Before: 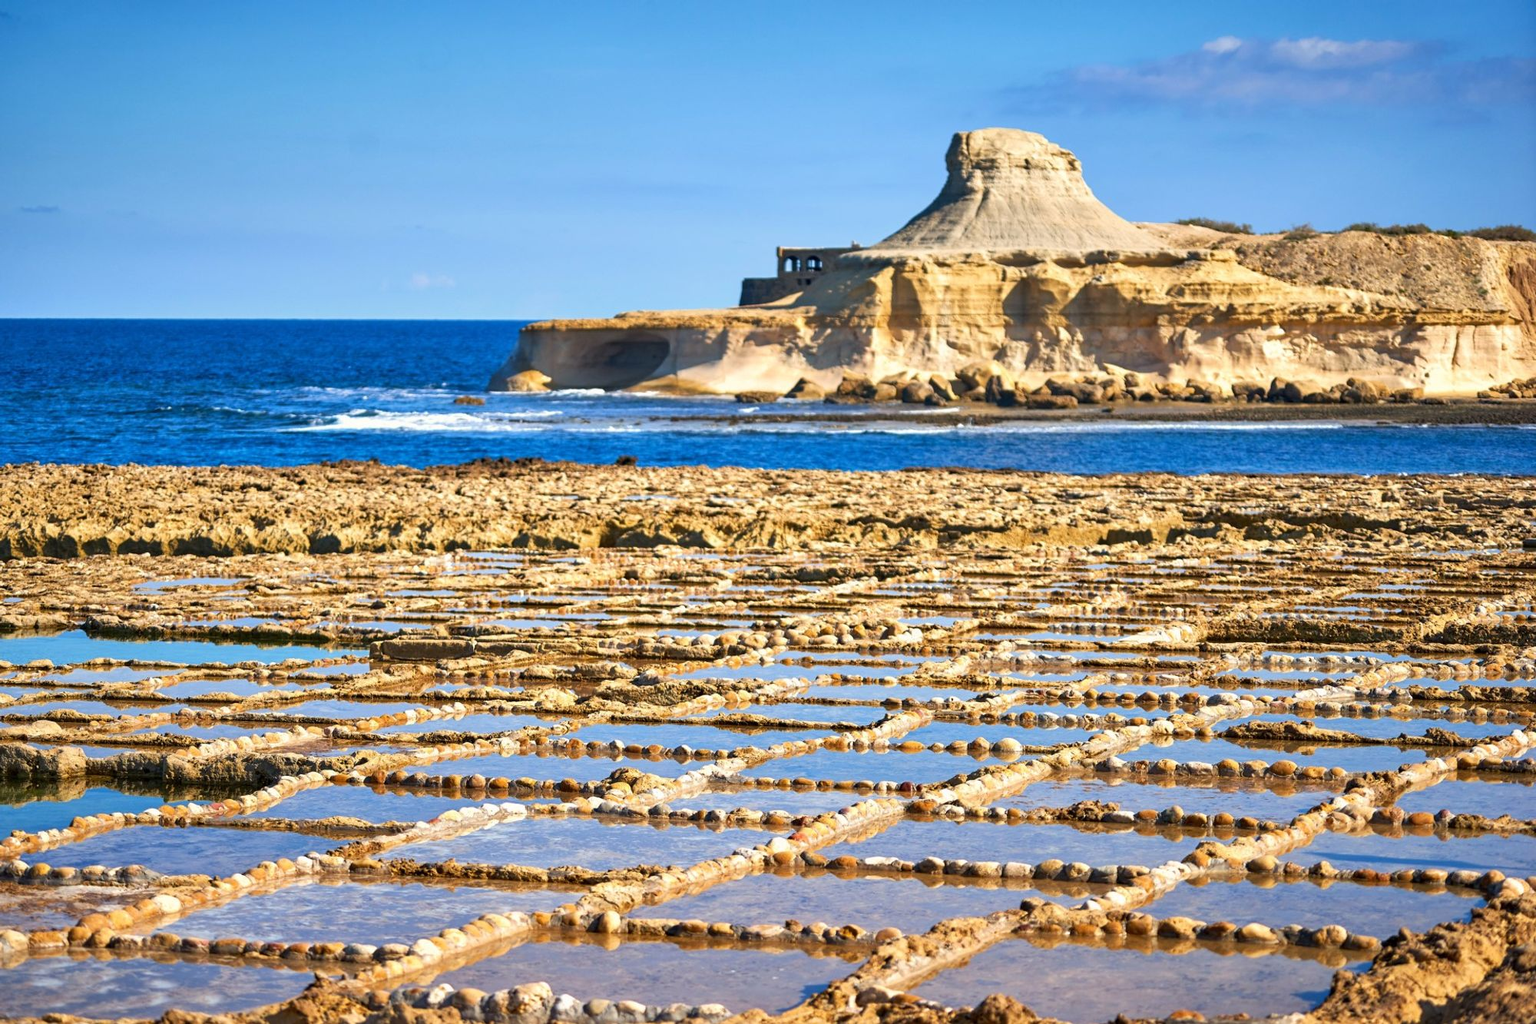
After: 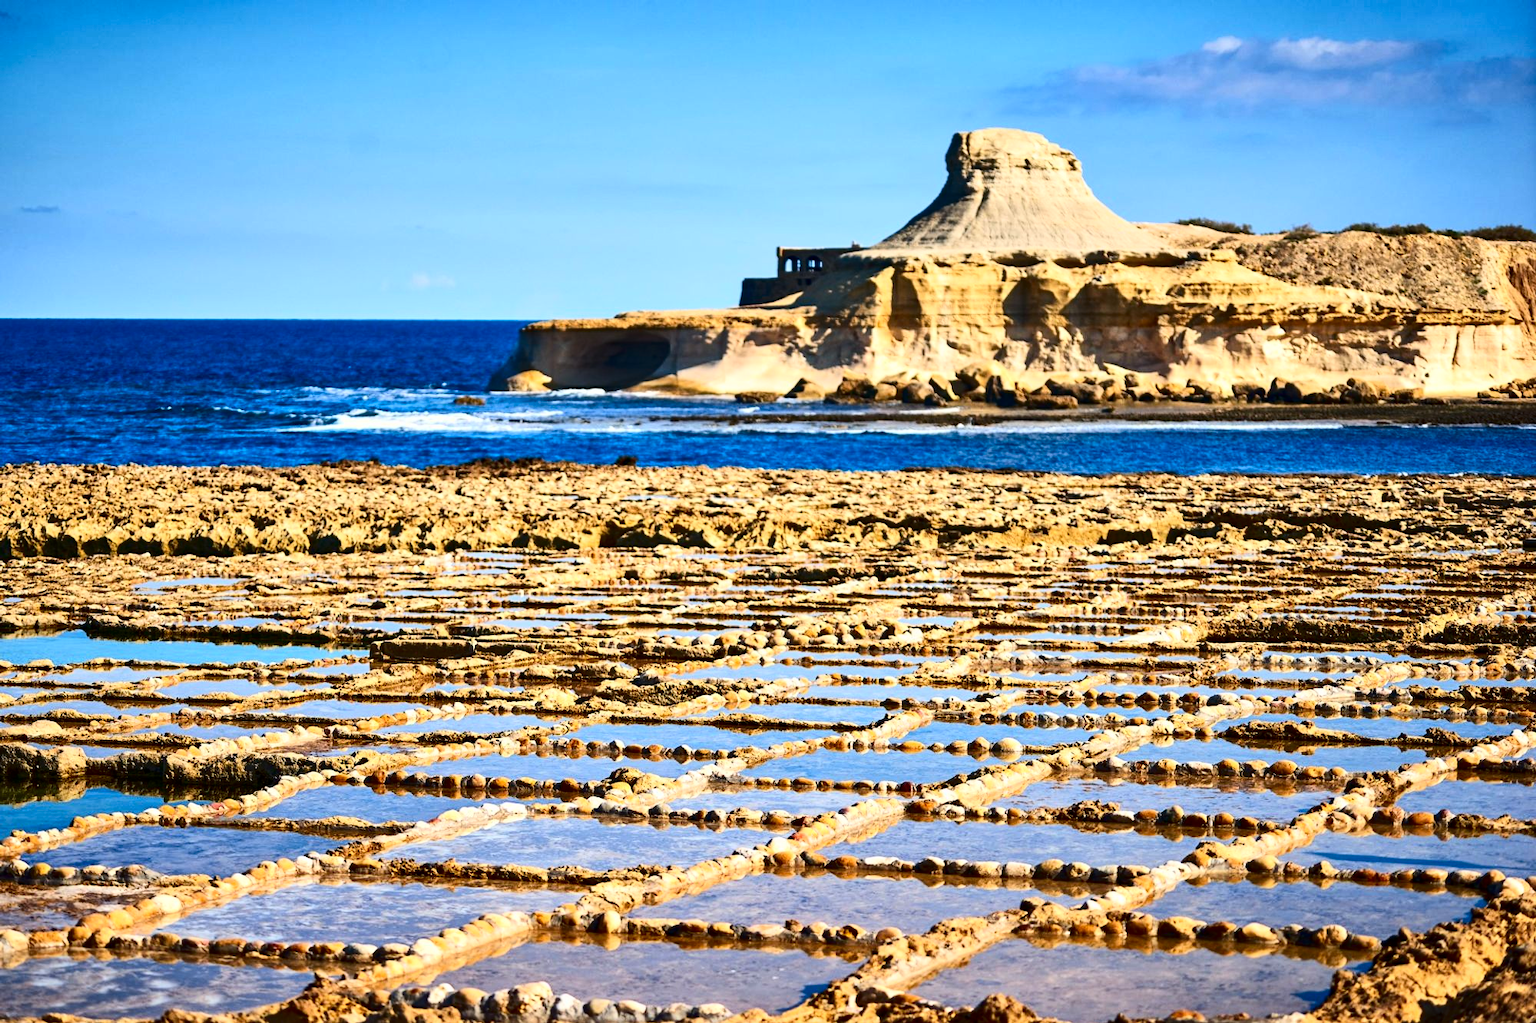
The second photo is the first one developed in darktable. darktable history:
contrast brightness saturation: contrast 0.32, brightness -0.08, saturation 0.17
